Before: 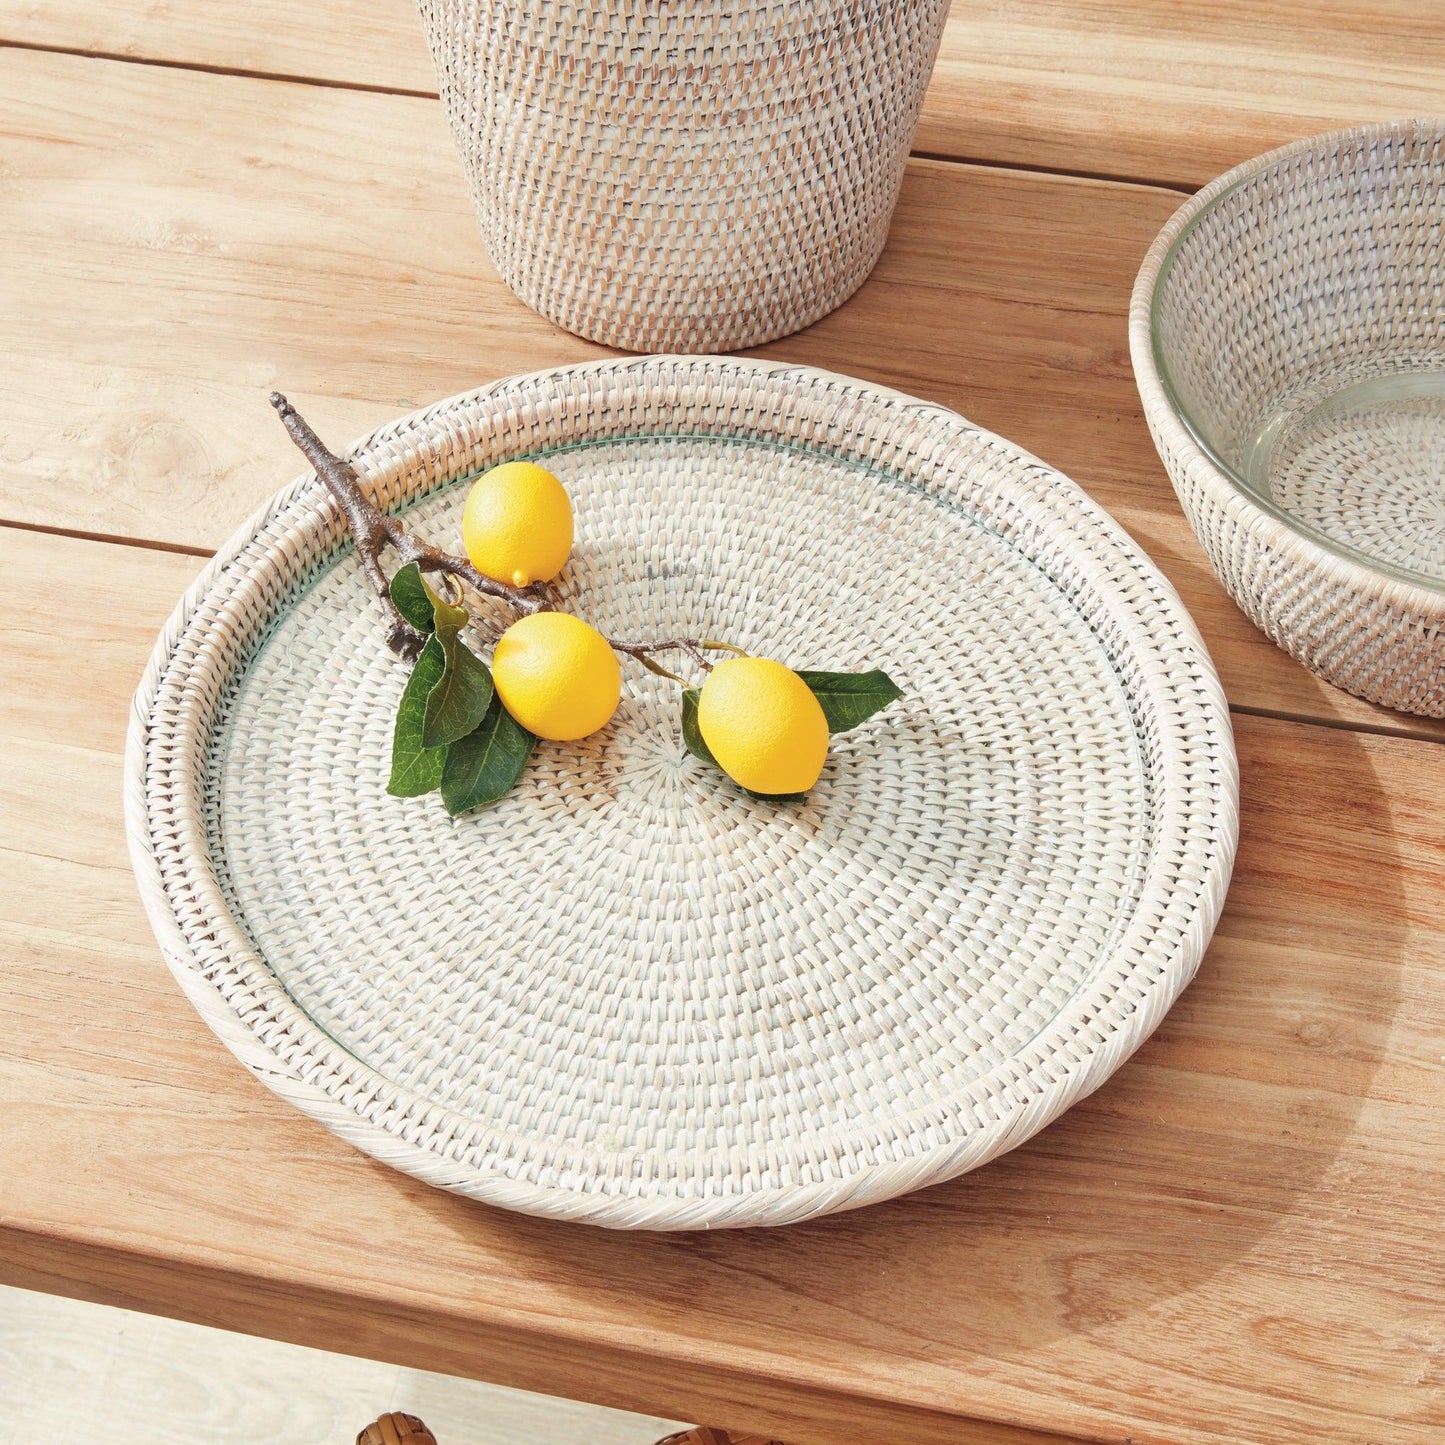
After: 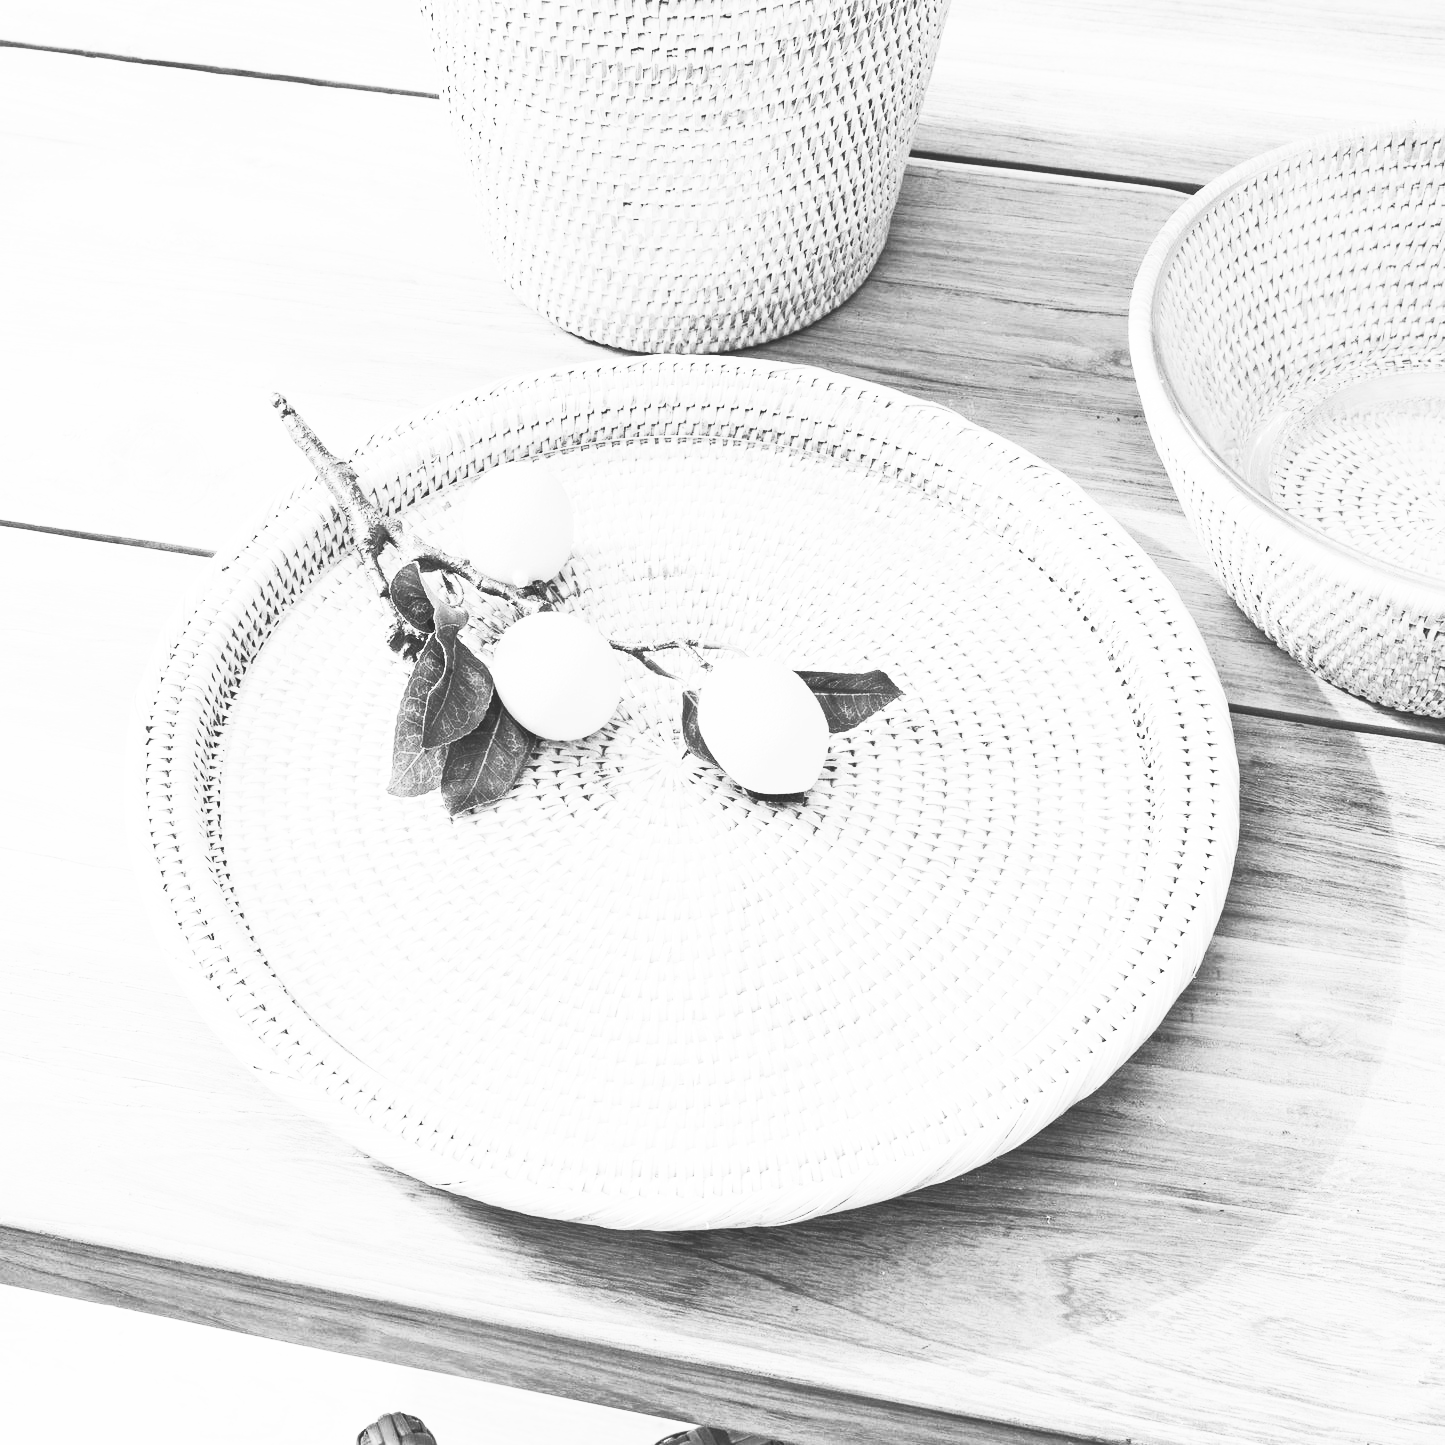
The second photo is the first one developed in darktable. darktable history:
color balance rgb: shadows lift › chroma 3%, shadows lift › hue 280.8°, power › hue 330°, highlights gain › chroma 3%, highlights gain › hue 75.6°, global offset › luminance 1.5%, perceptual saturation grading › global saturation 20%, perceptual saturation grading › highlights -25%, perceptual saturation grading › shadows 50%, global vibrance 30%
contrast brightness saturation: contrast 0.53, brightness 0.47, saturation -1
shadows and highlights: shadows 0, highlights 40
color contrast: green-magenta contrast 0.8, blue-yellow contrast 1.1, unbound 0
